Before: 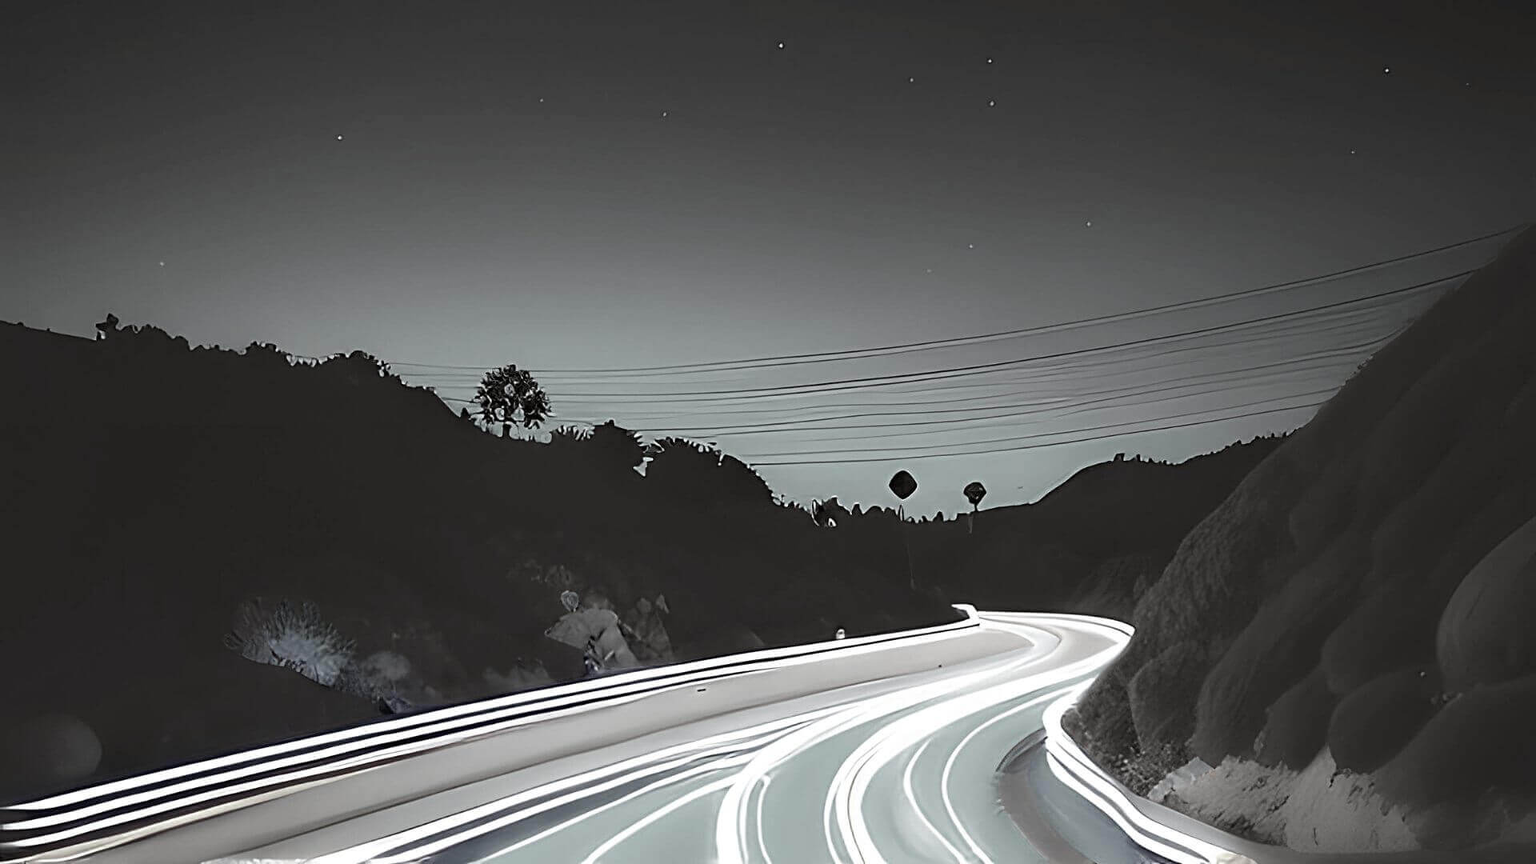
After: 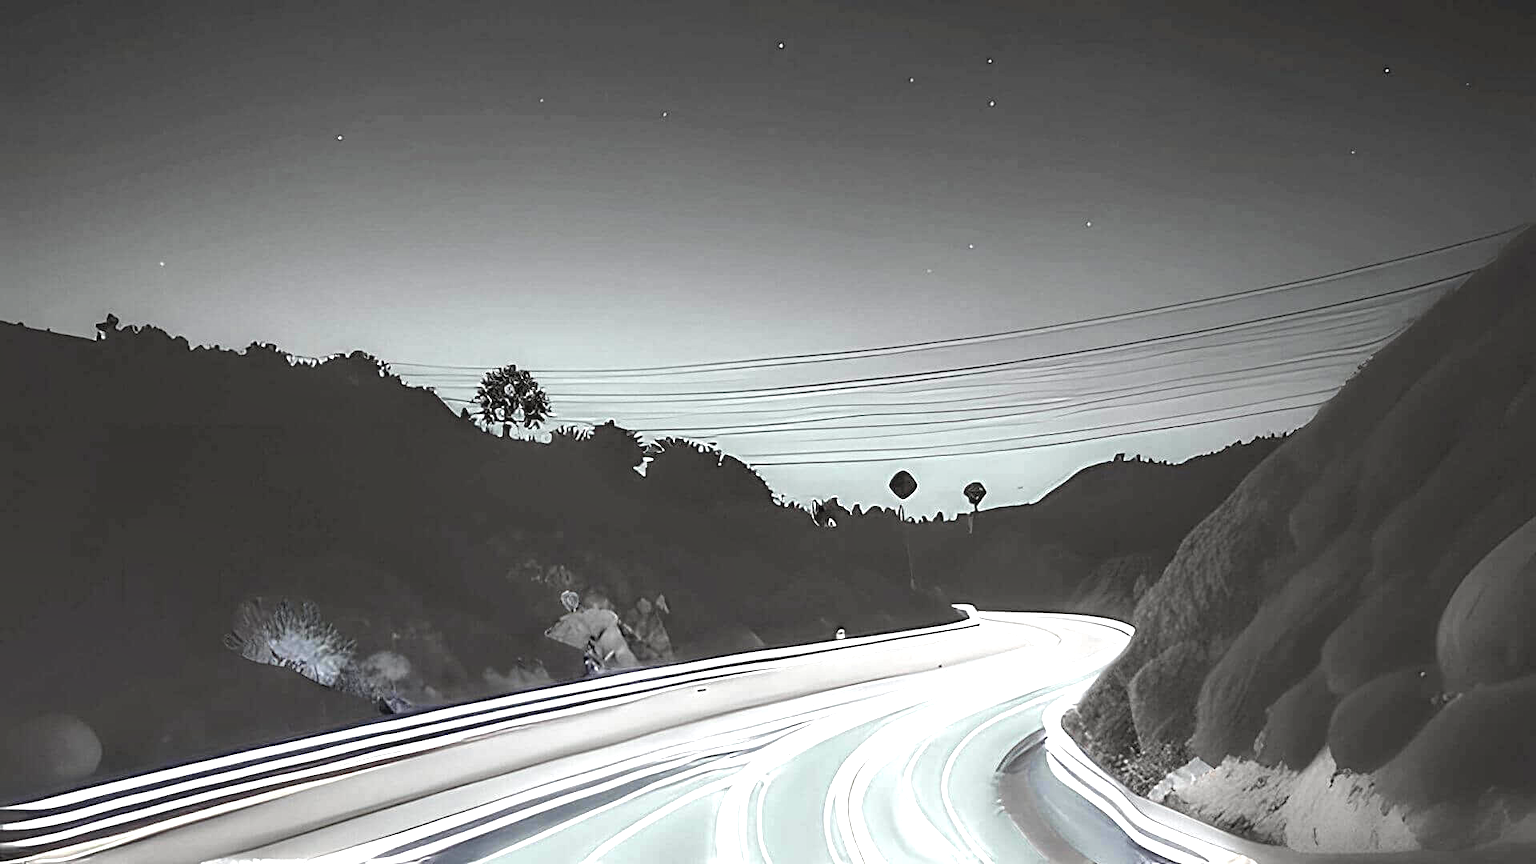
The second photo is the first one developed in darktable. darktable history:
local contrast: detail 130%
exposure: black level correction 0, exposure 1 EV, compensate highlight preservation false
